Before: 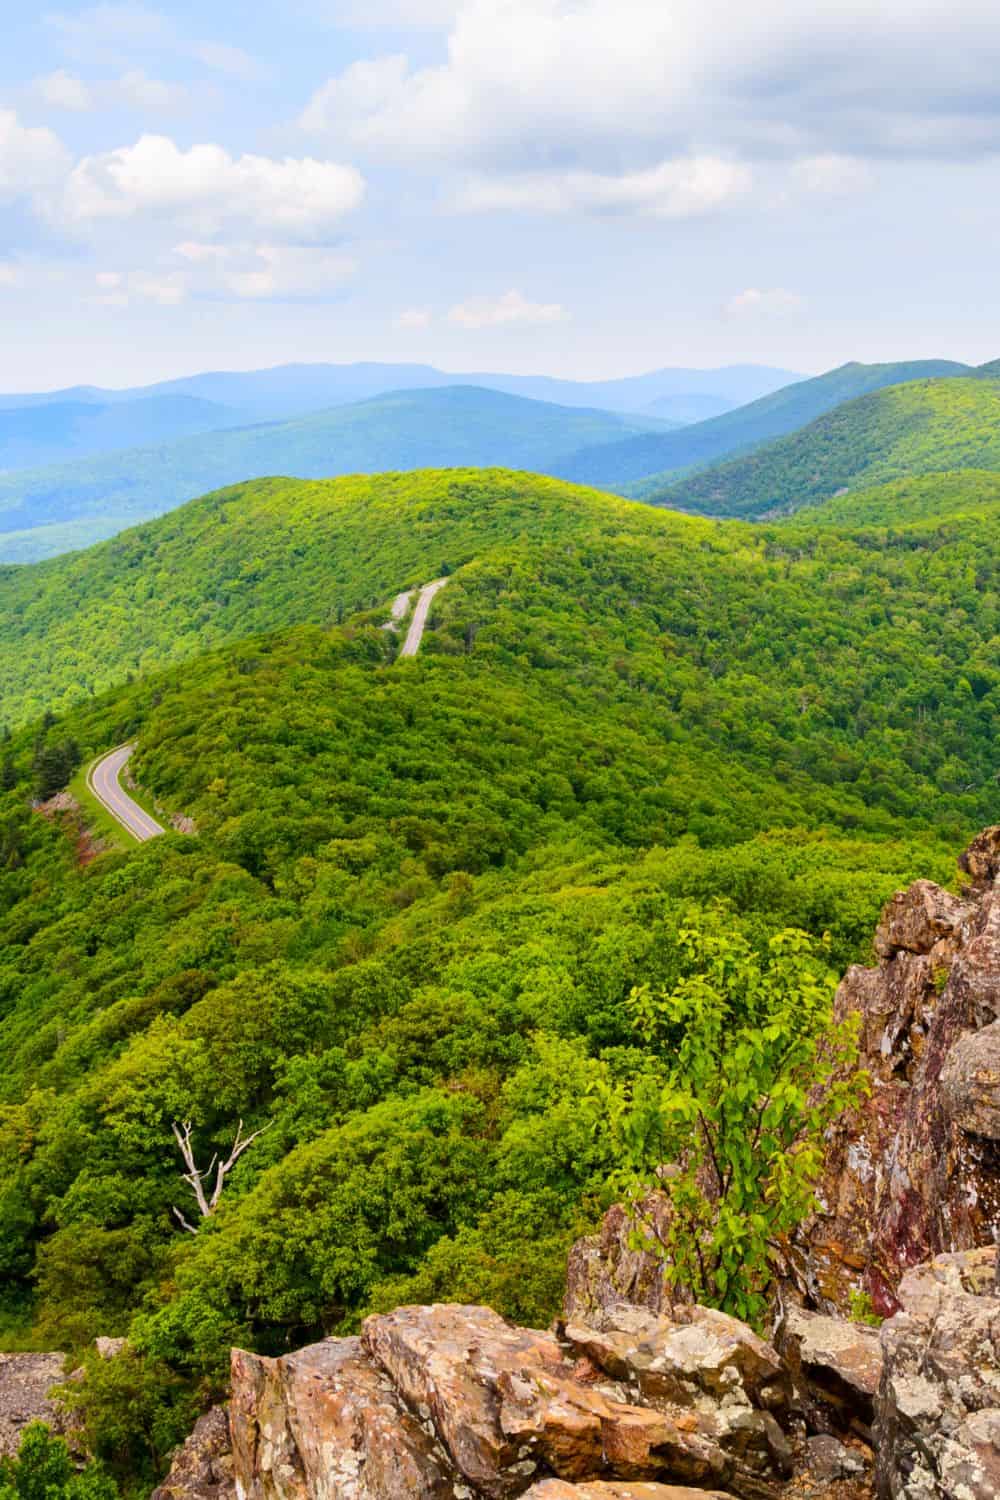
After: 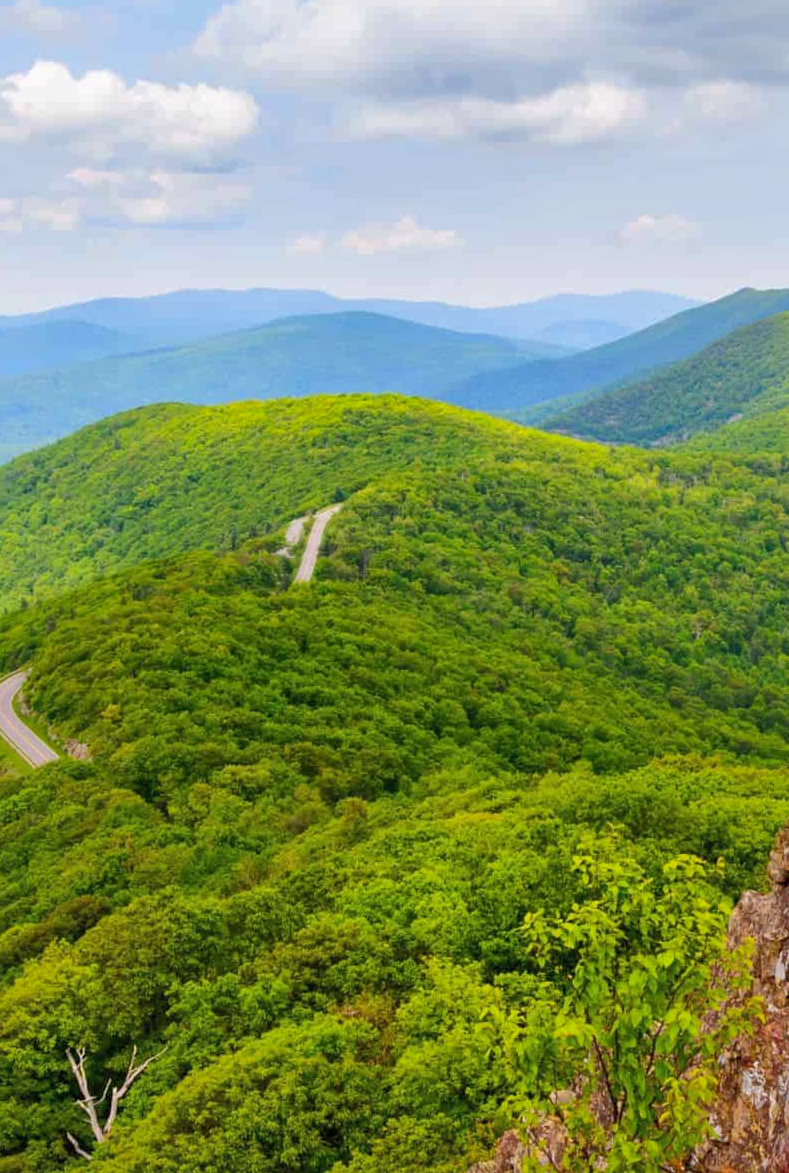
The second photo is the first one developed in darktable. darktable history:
crop and rotate: left 10.696%, top 4.975%, right 10.386%, bottom 16.812%
shadows and highlights: on, module defaults
